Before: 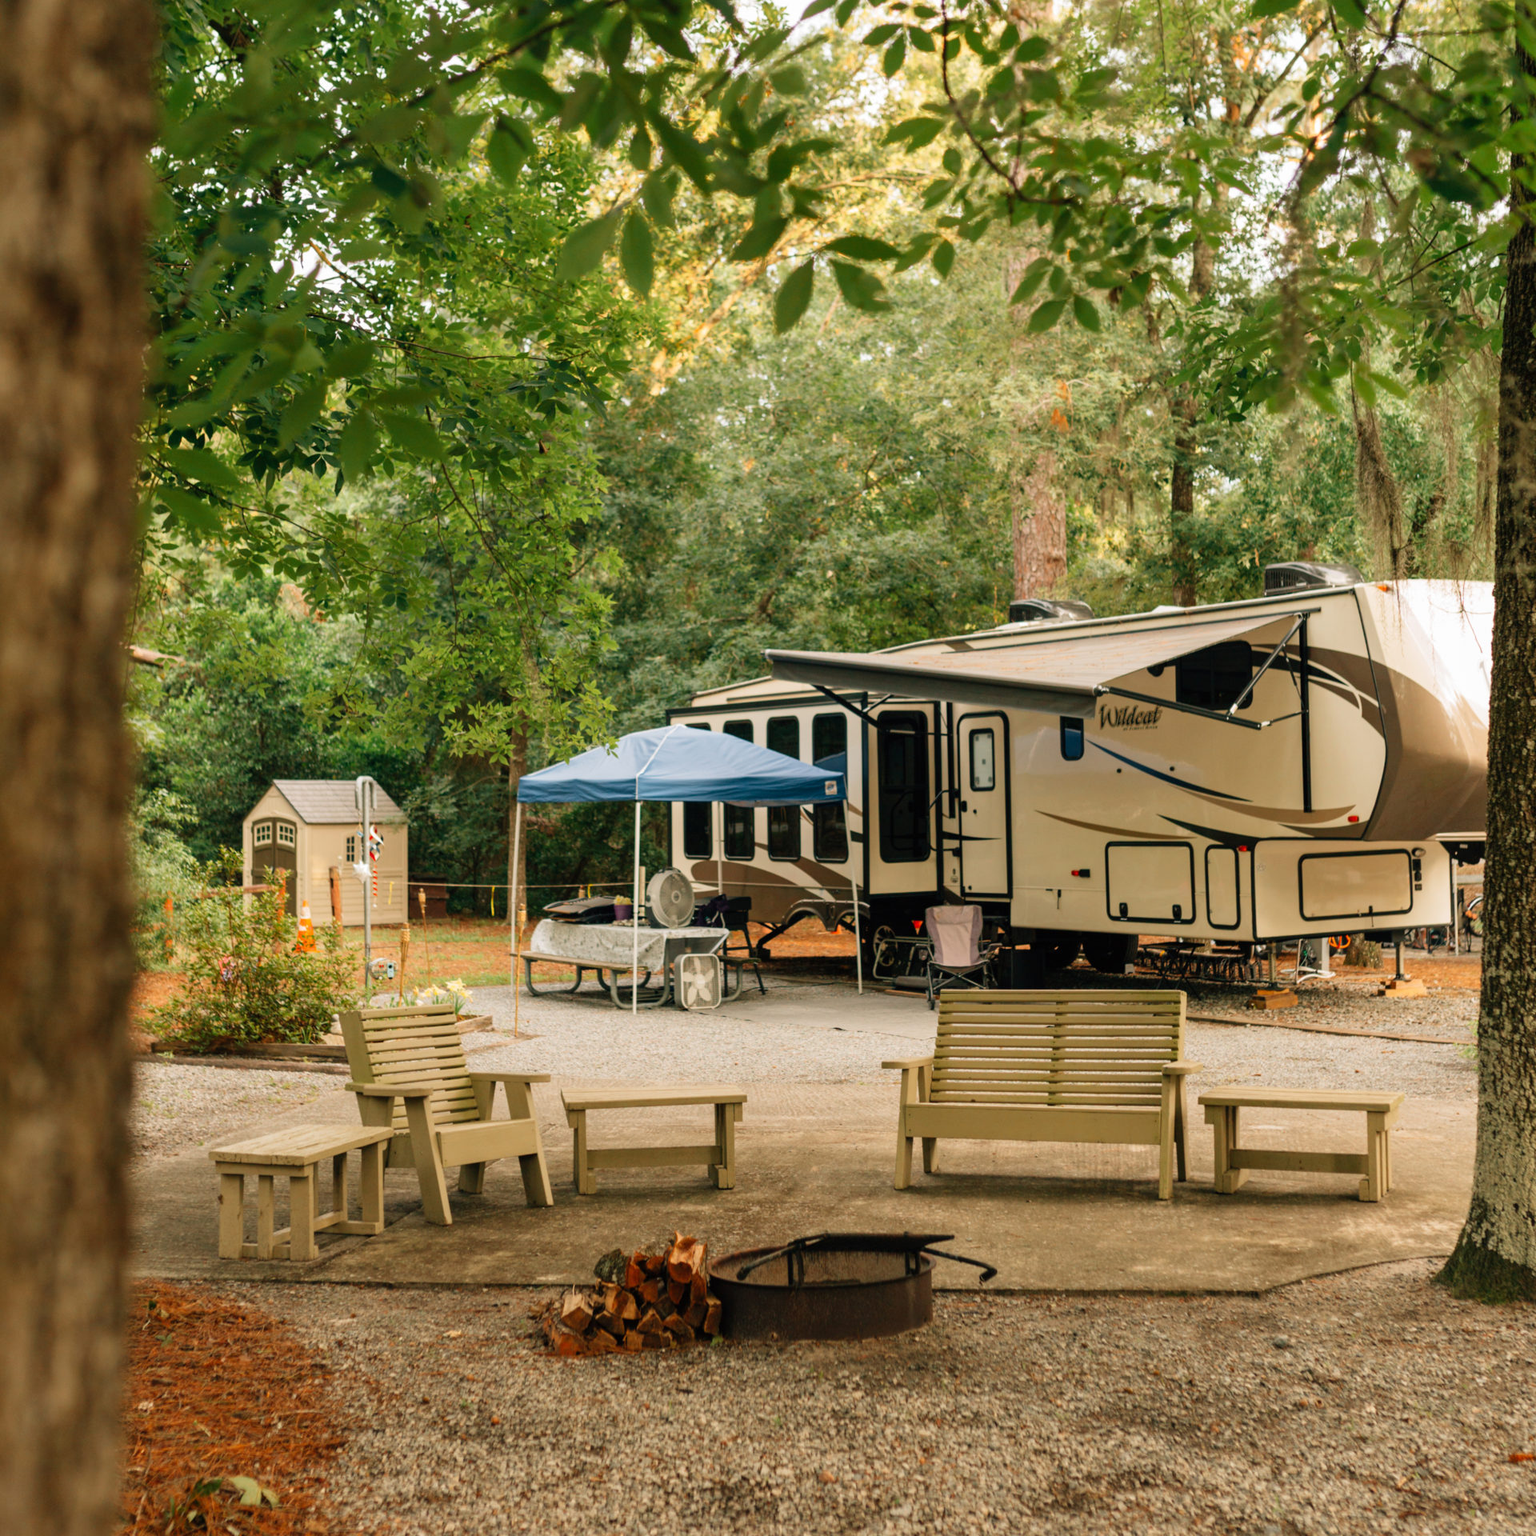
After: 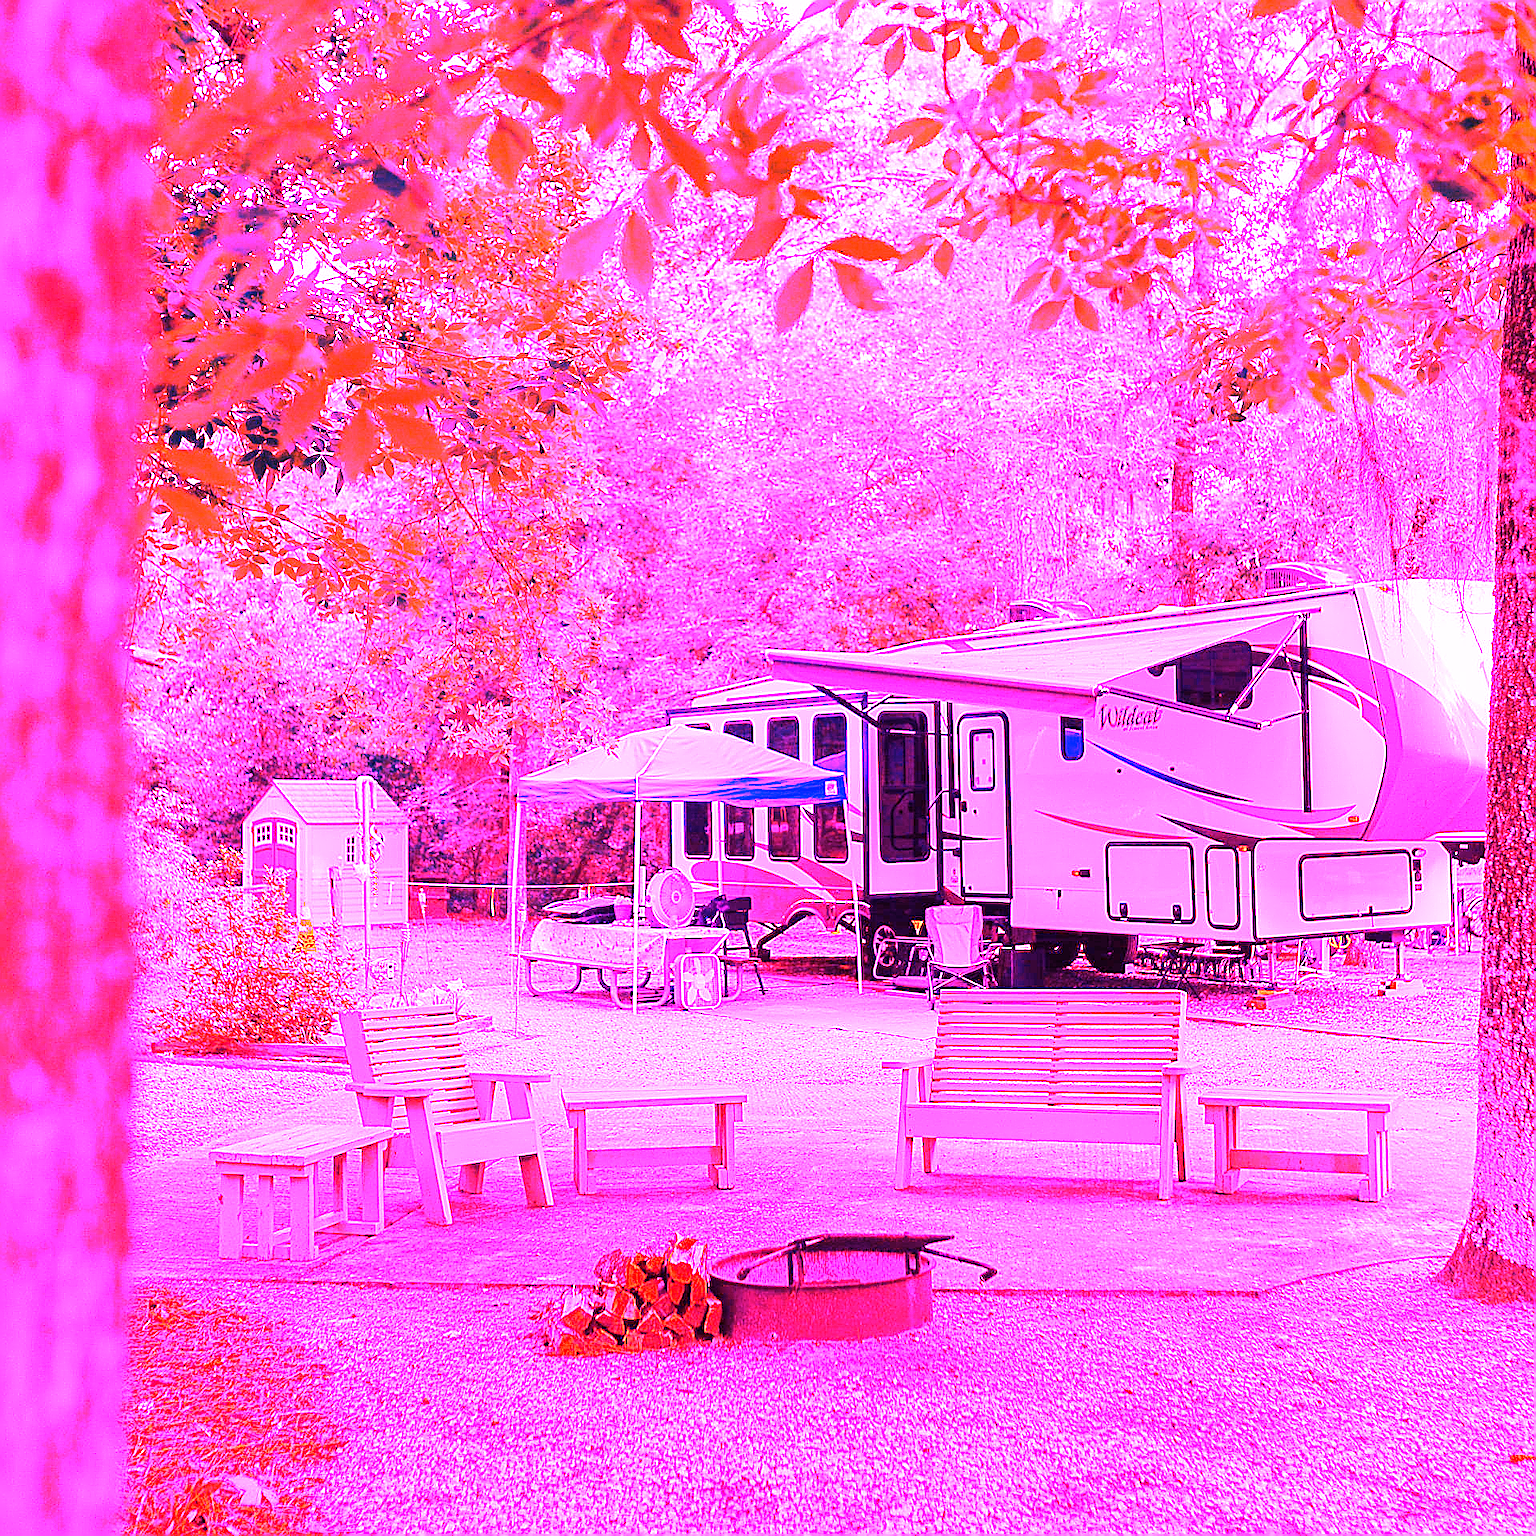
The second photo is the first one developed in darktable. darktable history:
sharpen: radius 0.969, amount 0.604
white balance: red 8, blue 8
